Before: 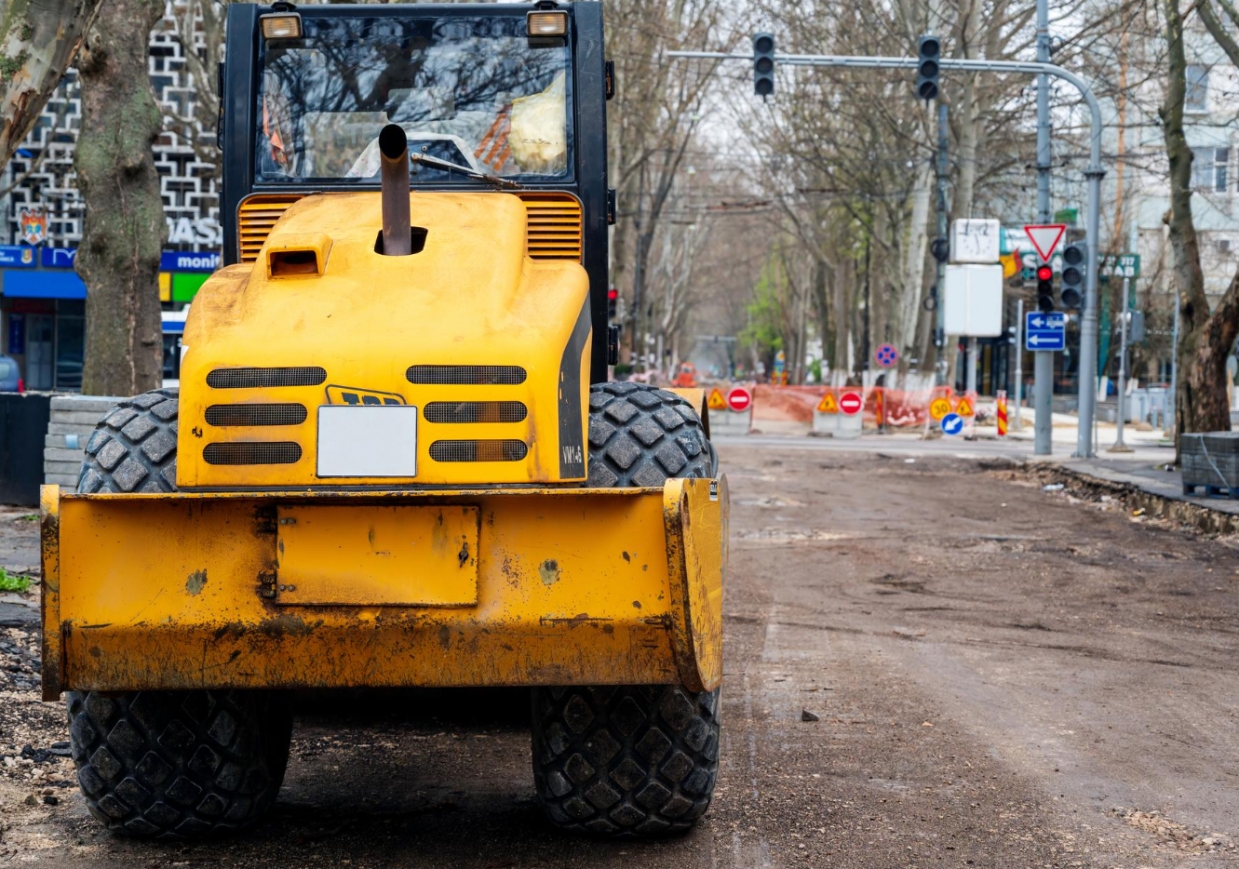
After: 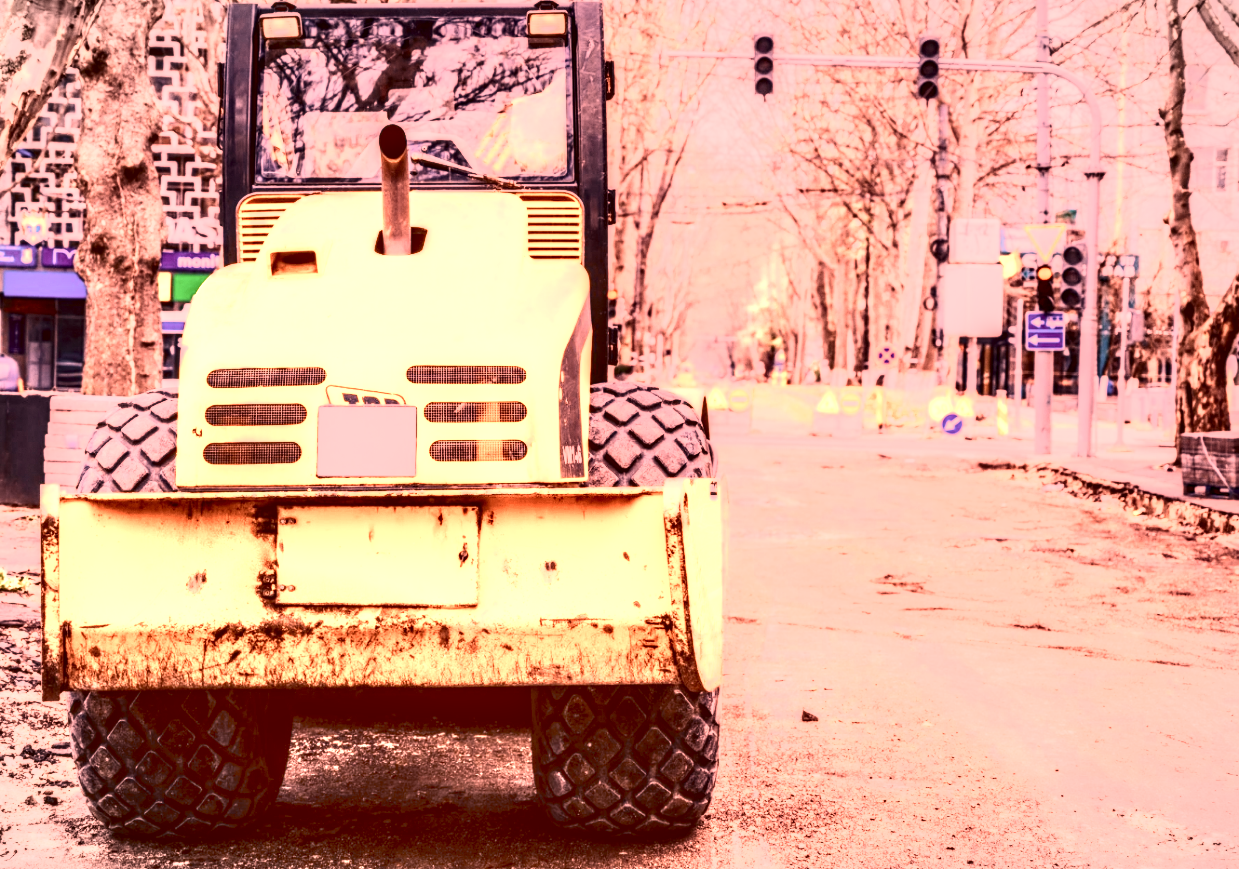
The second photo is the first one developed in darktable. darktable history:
shadows and highlights: shadows 37.27, highlights -28.18, soften with gaussian
color zones: curves: ch0 [(0.018, 0.548) (0.224, 0.64) (0.425, 0.447) (0.675, 0.575) (0.732, 0.579)]; ch1 [(0.066, 0.487) (0.25, 0.5) (0.404, 0.43) (0.75, 0.421) (0.956, 0.421)]; ch2 [(0.044, 0.561) (0.215, 0.465) (0.399, 0.544) (0.465, 0.548) (0.614, 0.447) (0.724, 0.43) (0.882, 0.623) (0.956, 0.632)]
vignetting: fall-off start 100%, brightness -0.282, width/height ratio 1.31
basic adjustments: contrast 0.09, brightness 0.13, saturation -0.18, vibrance 0.21
white balance: red 2.526, blue 1.507
local contrast: highlights 19%, detail 186%
levels: levels [0, 0.48, 0.961]
tone curve: curves: ch0 [(0, 0.148) (0.191, 0.225) (0.39, 0.373) (0.669, 0.716) (0.847, 0.818) (1, 0.839)]
color balance: lift [1.001, 1.007, 1, 0.993], gamma [1.023, 1.026, 1.01, 0.974], gain [0.964, 1.059, 1.073, 0.927]
